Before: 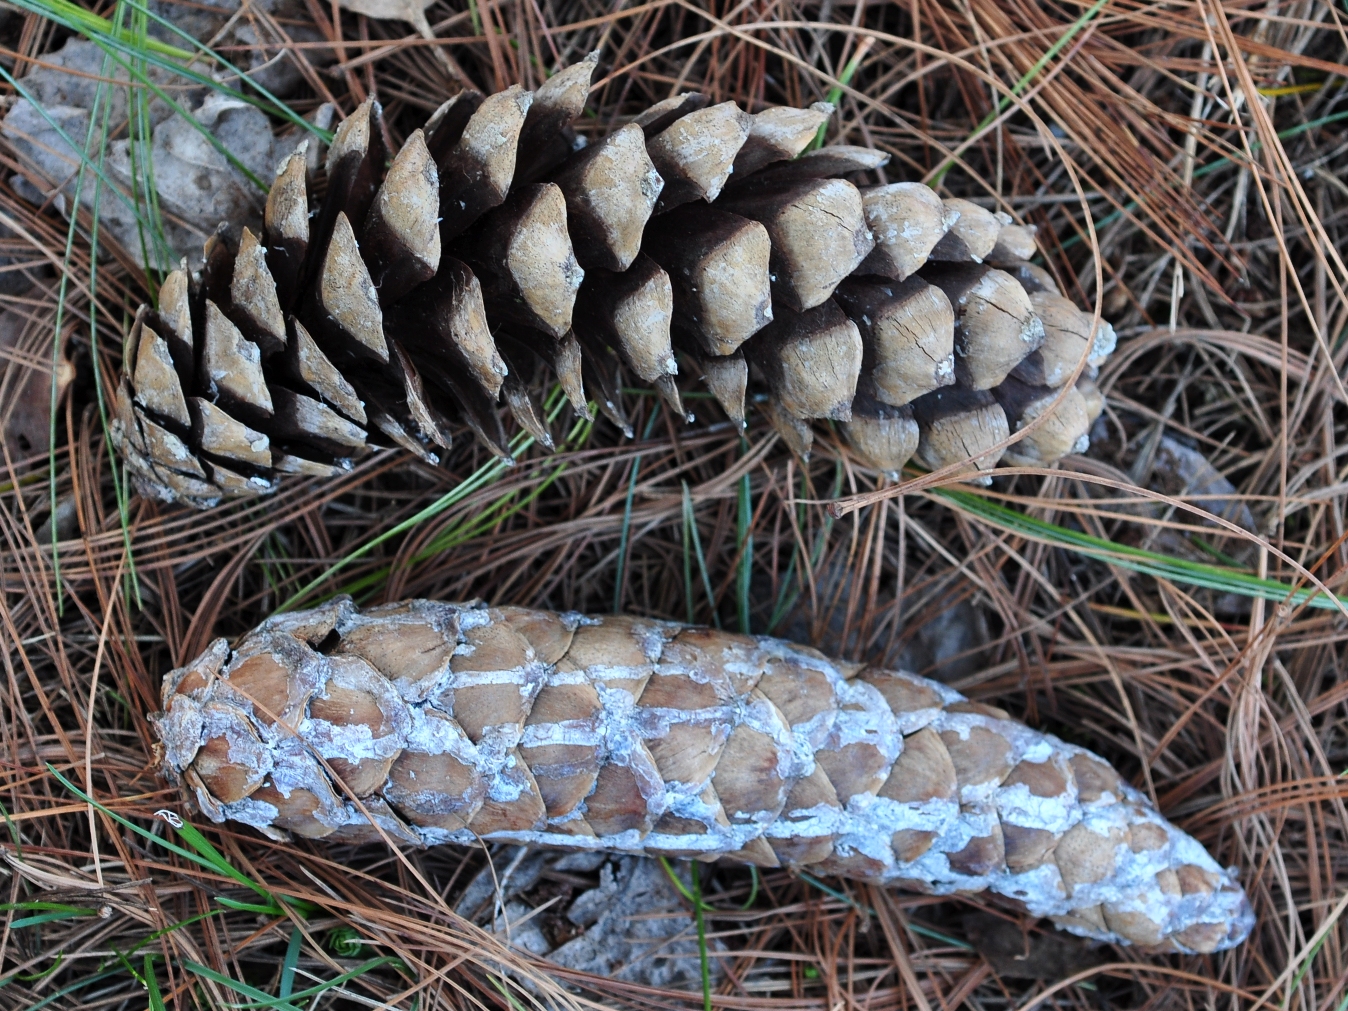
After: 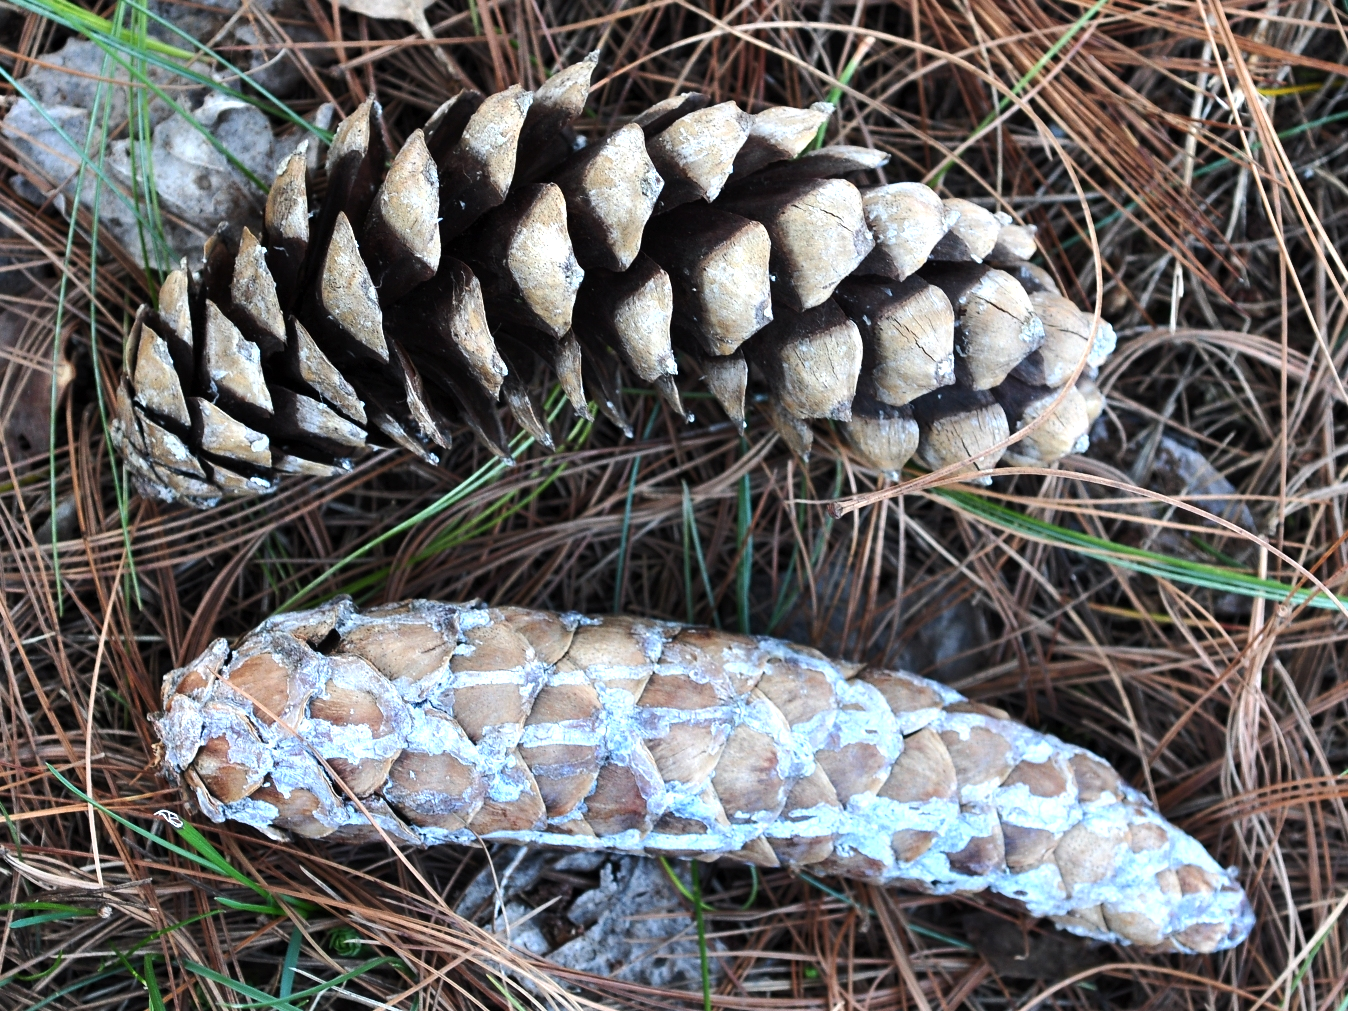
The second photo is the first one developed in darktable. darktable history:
tone equalizer: -8 EV 0.001 EV, -7 EV -0.002 EV, -6 EV 0.002 EV, -5 EV -0.023 EV, -4 EV -0.153 EV, -3 EV -0.184 EV, -2 EV 0.213 EV, -1 EV 0.702 EV, +0 EV 0.506 EV
